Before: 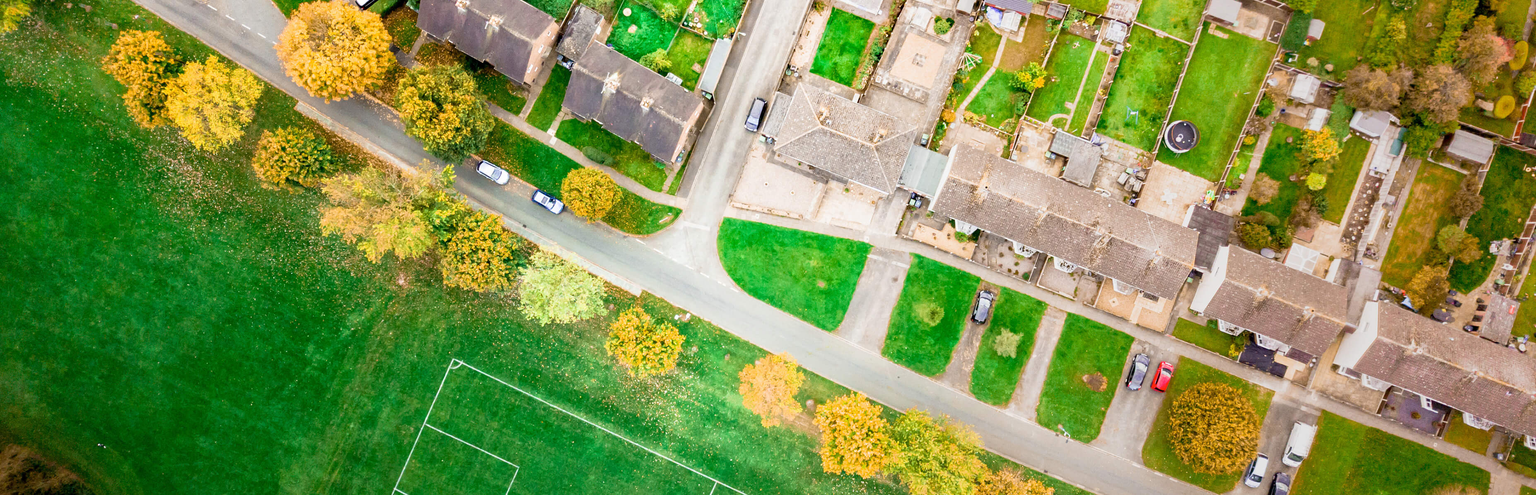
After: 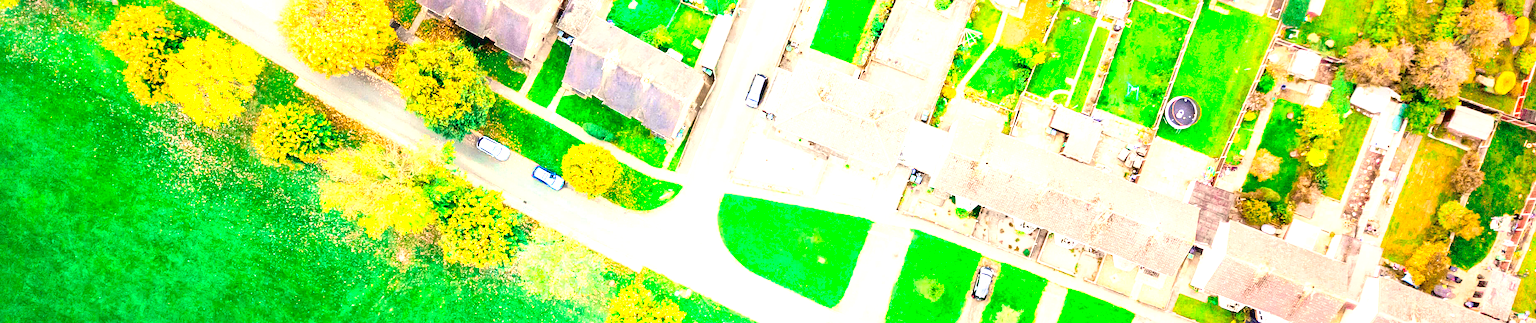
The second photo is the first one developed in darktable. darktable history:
crop and rotate: top 4.936%, bottom 29.705%
color correction: highlights a* 0.318, highlights b* 2.67, shadows a* -0.974, shadows b* -4.24
exposure: black level correction 0, exposure 1.898 EV, compensate exposure bias true, compensate highlight preservation false
sharpen: amount 0.216
contrast brightness saturation: contrast 0.122, brightness -0.116, saturation 0.196
tone curve: curves: ch0 [(0, 0.039) (0.104, 0.094) (0.285, 0.301) (0.689, 0.764) (0.89, 0.926) (0.994, 0.971)]; ch1 [(0, 0) (0.337, 0.249) (0.437, 0.411) (0.485, 0.487) (0.515, 0.514) (0.566, 0.563) (0.641, 0.655) (1, 1)]; ch2 [(0, 0) (0.314, 0.301) (0.421, 0.411) (0.502, 0.505) (0.528, 0.54) (0.557, 0.555) (0.612, 0.583) (0.722, 0.67) (1, 1)], color space Lab, independent channels, preserve colors none
shadows and highlights: shadows -20.42, white point adjustment -2.04, highlights -35.03
